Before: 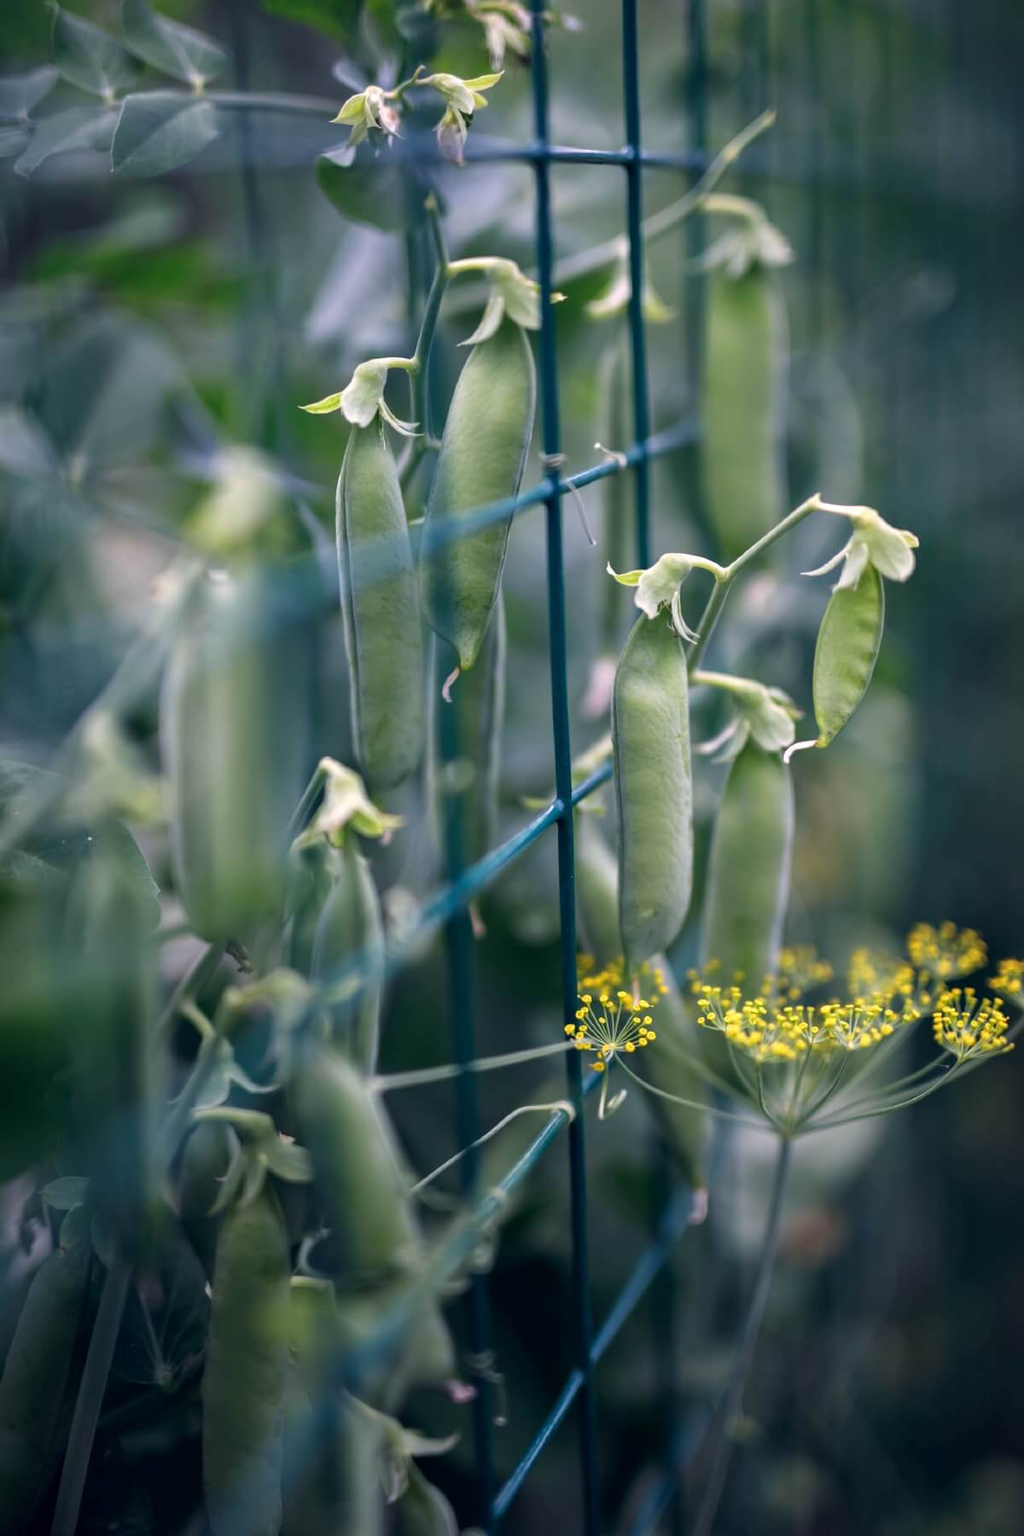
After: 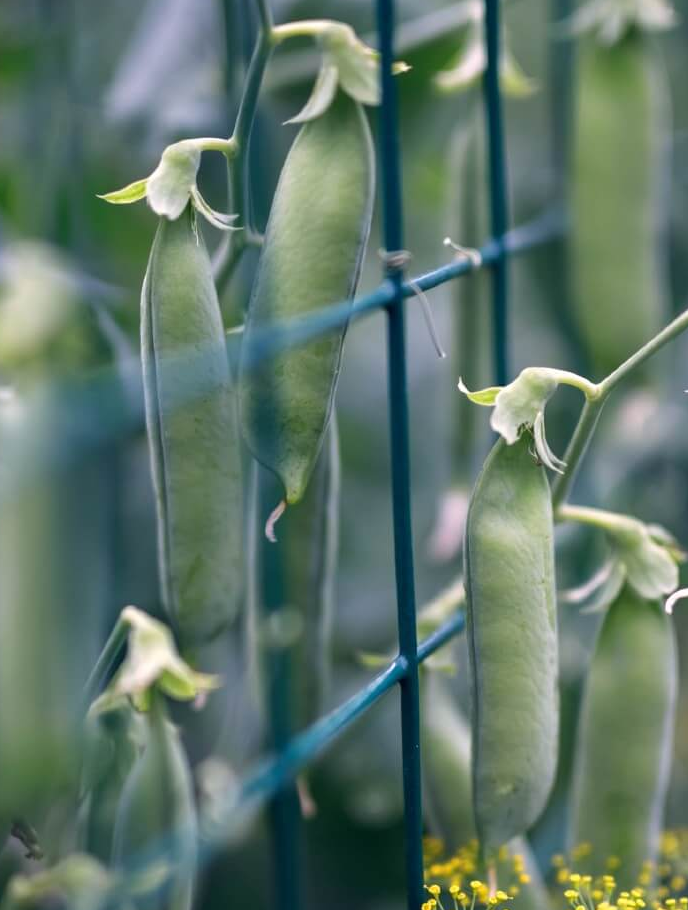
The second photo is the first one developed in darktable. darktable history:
crop: left 21.093%, top 15.641%, right 21.508%, bottom 33.789%
